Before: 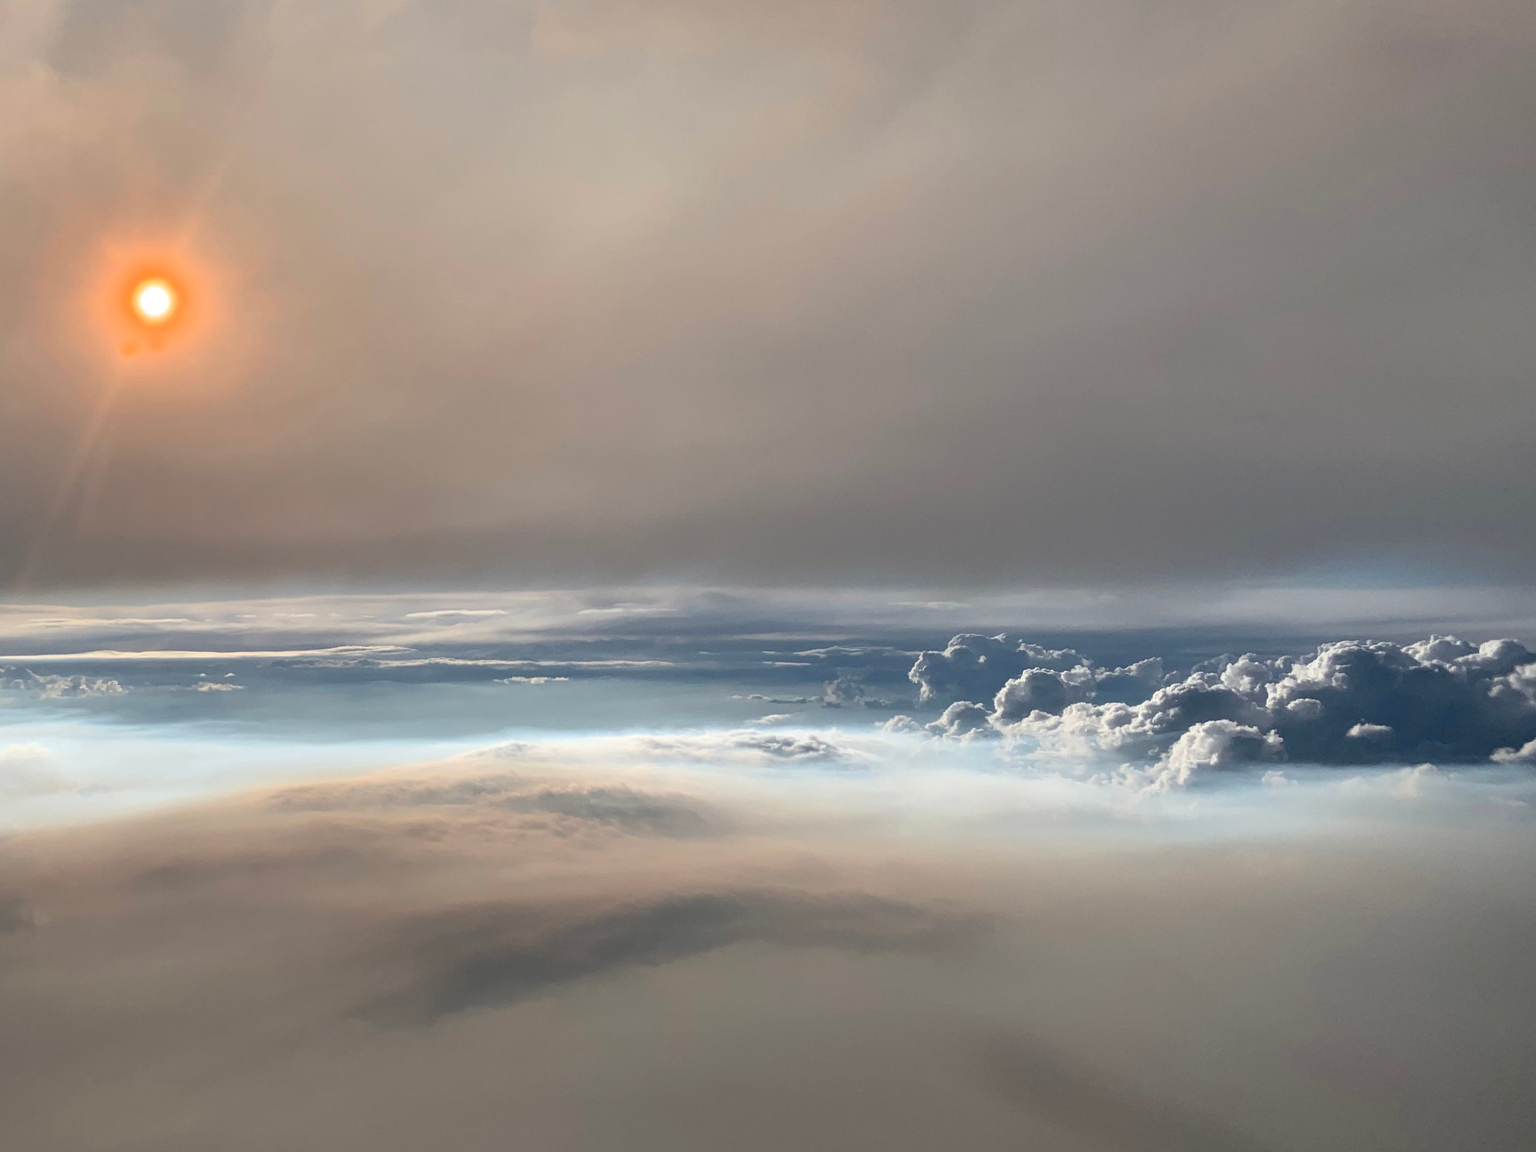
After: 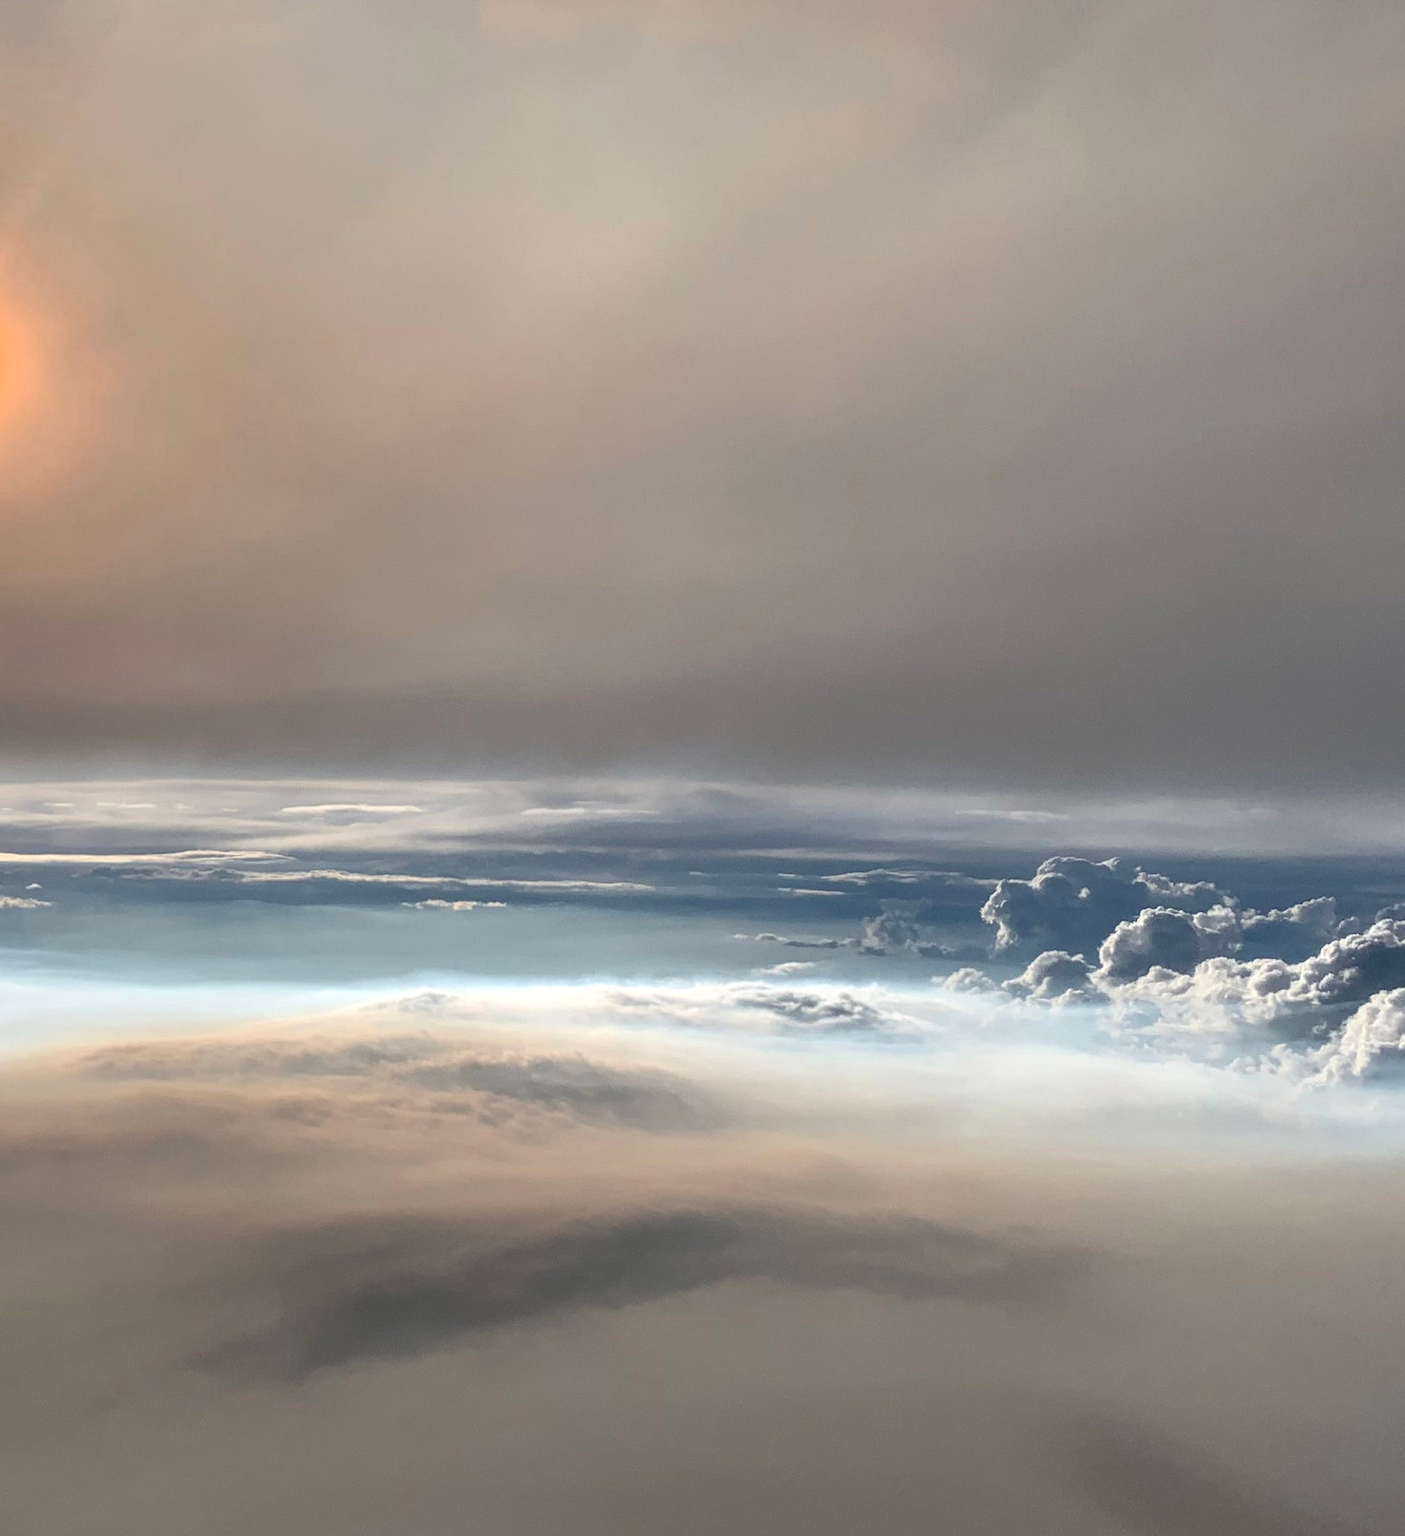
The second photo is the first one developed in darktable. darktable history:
local contrast: on, module defaults
crop and rotate: left 12.648%, right 20.685%
rotate and perspective: rotation 1.57°, crop left 0.018, crop right 0.982, crop top 0.039, crop bottom 0.961
